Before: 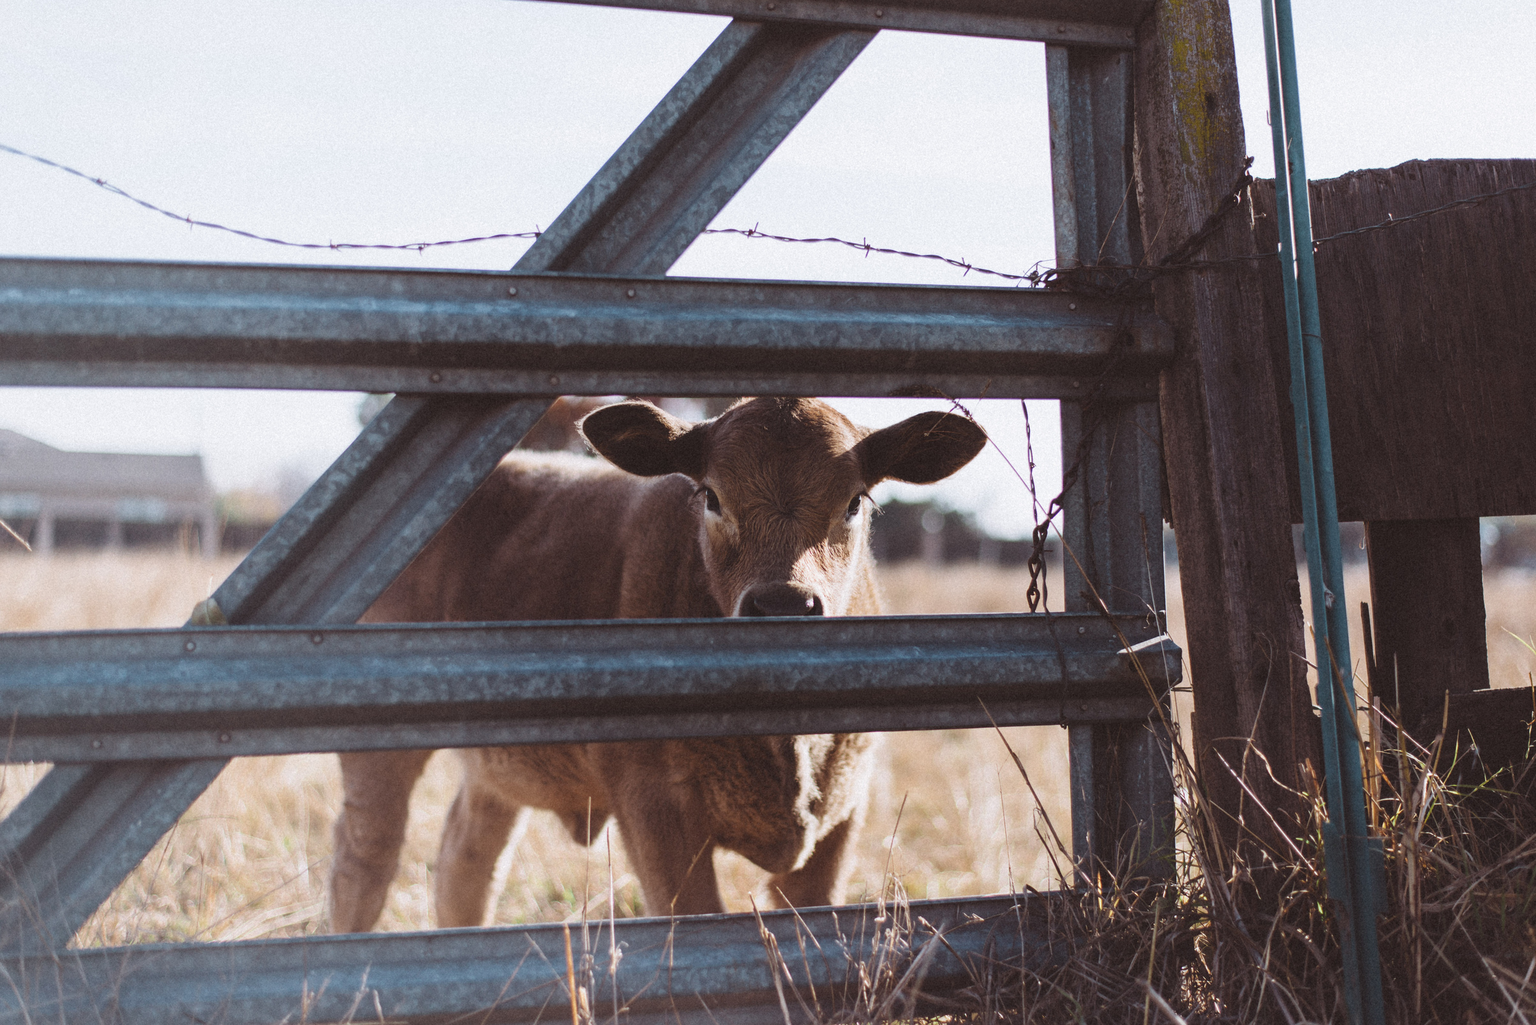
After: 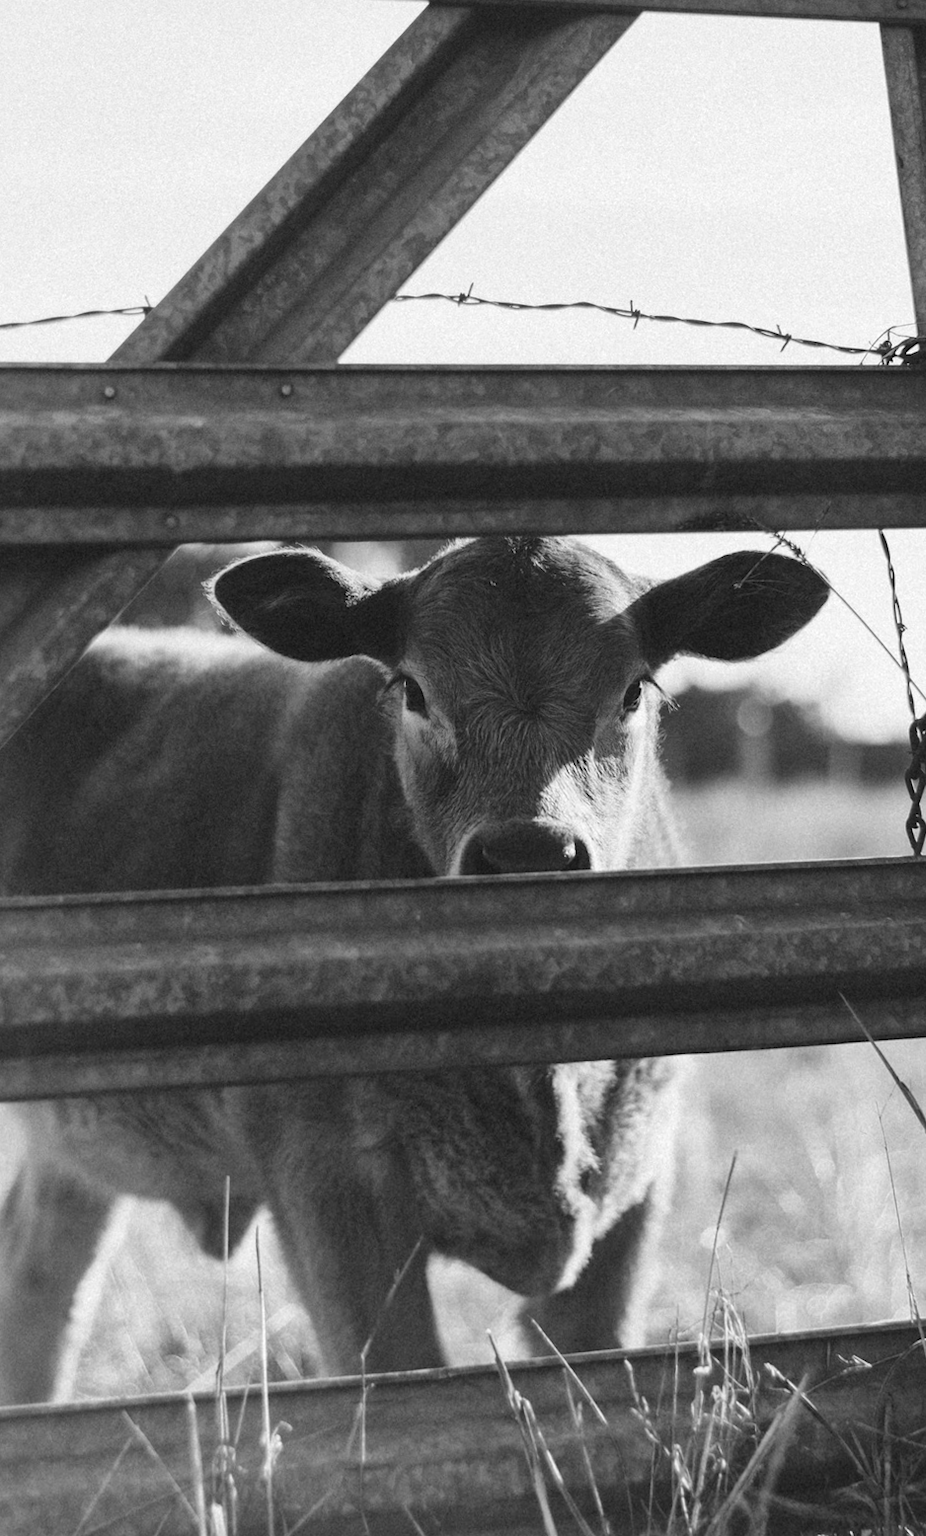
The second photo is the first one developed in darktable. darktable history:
crop: left 28.583%, right 29.231%
rotate and perspective: rotation -1.68°, lens shift (vertical) -0.146, crop left 0.049, crop right 0.912, crop top 0.032, crop bottom 0.96
monochrome: on, module defaults
local contrast: mode bilateral grid, contrast 20, coarseness 50, detail 120%, midtone range 0.2
